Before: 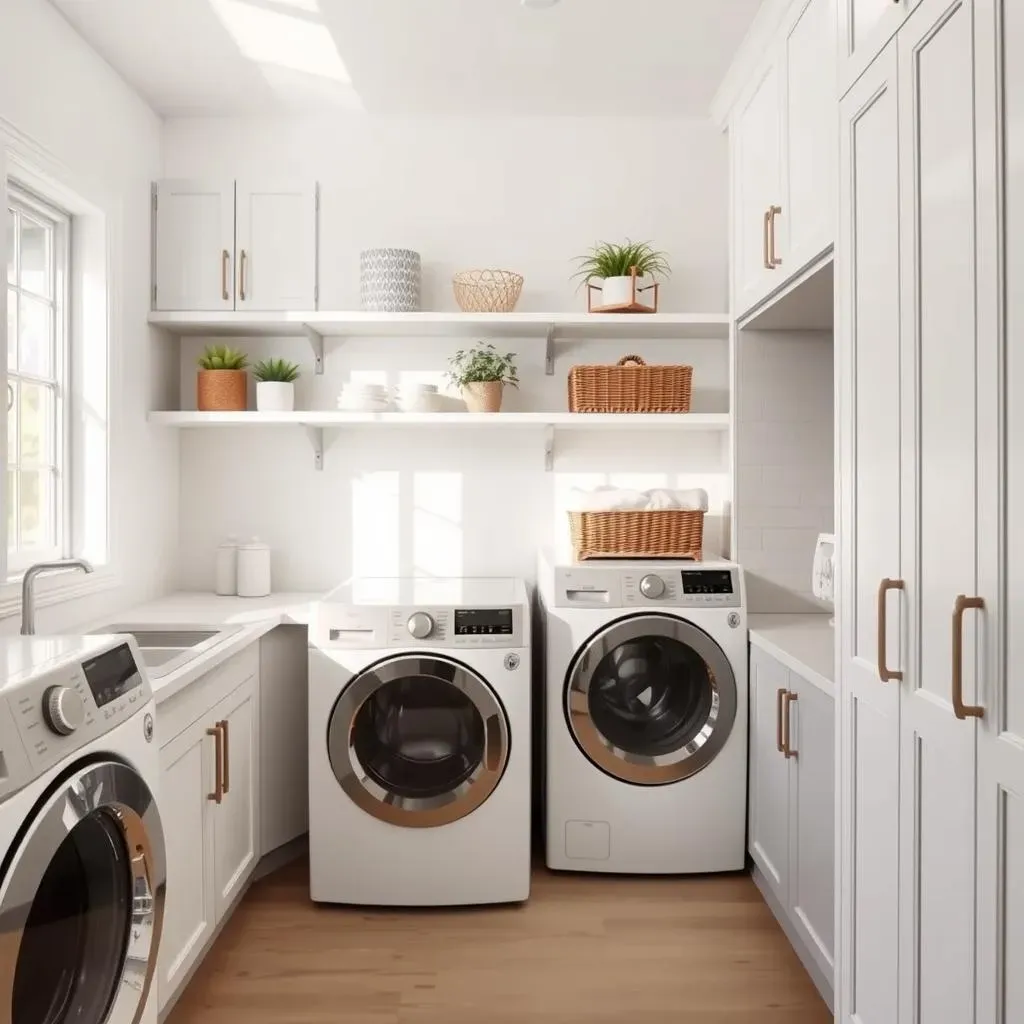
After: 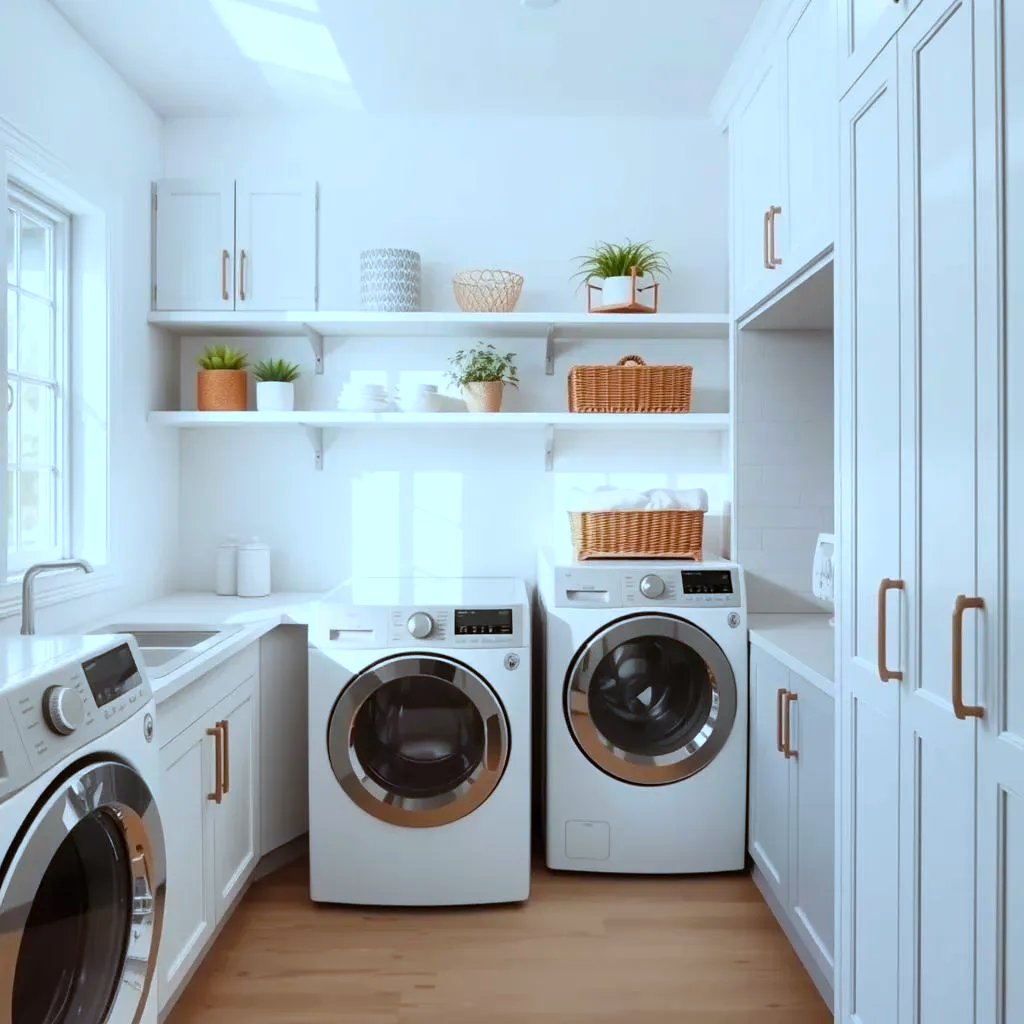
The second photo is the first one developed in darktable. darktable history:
color balance rgb: global vibrance 42.74%
color correction: highlights a* -9.73, highlights b* -21.22
